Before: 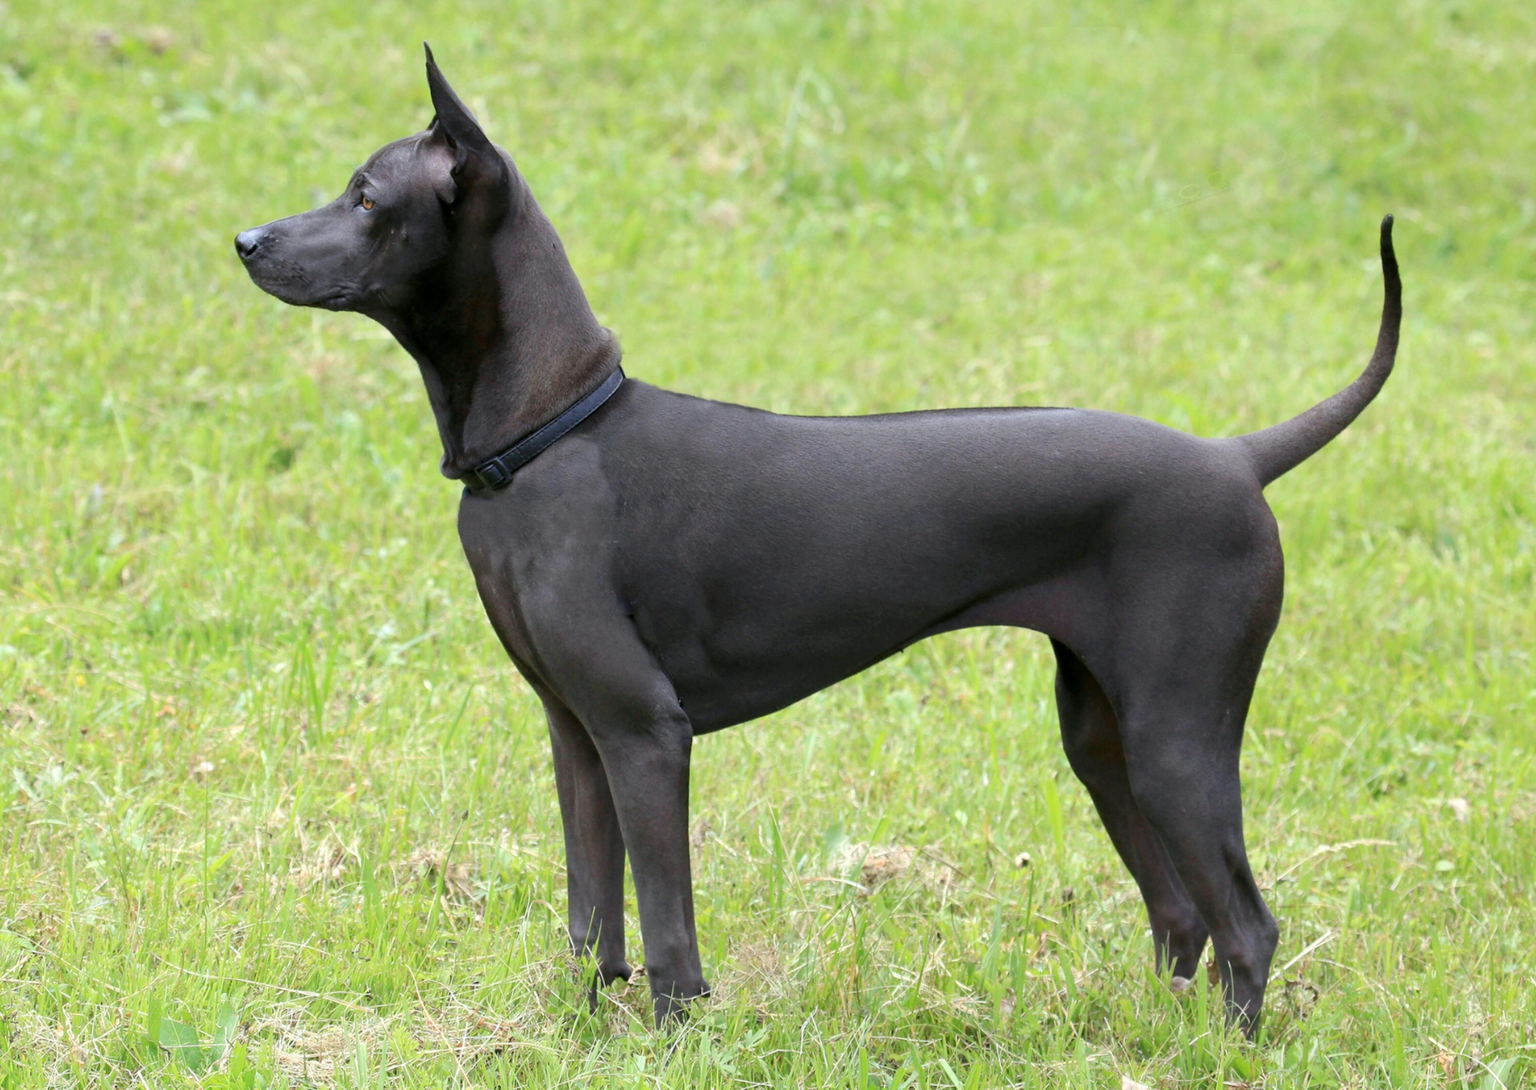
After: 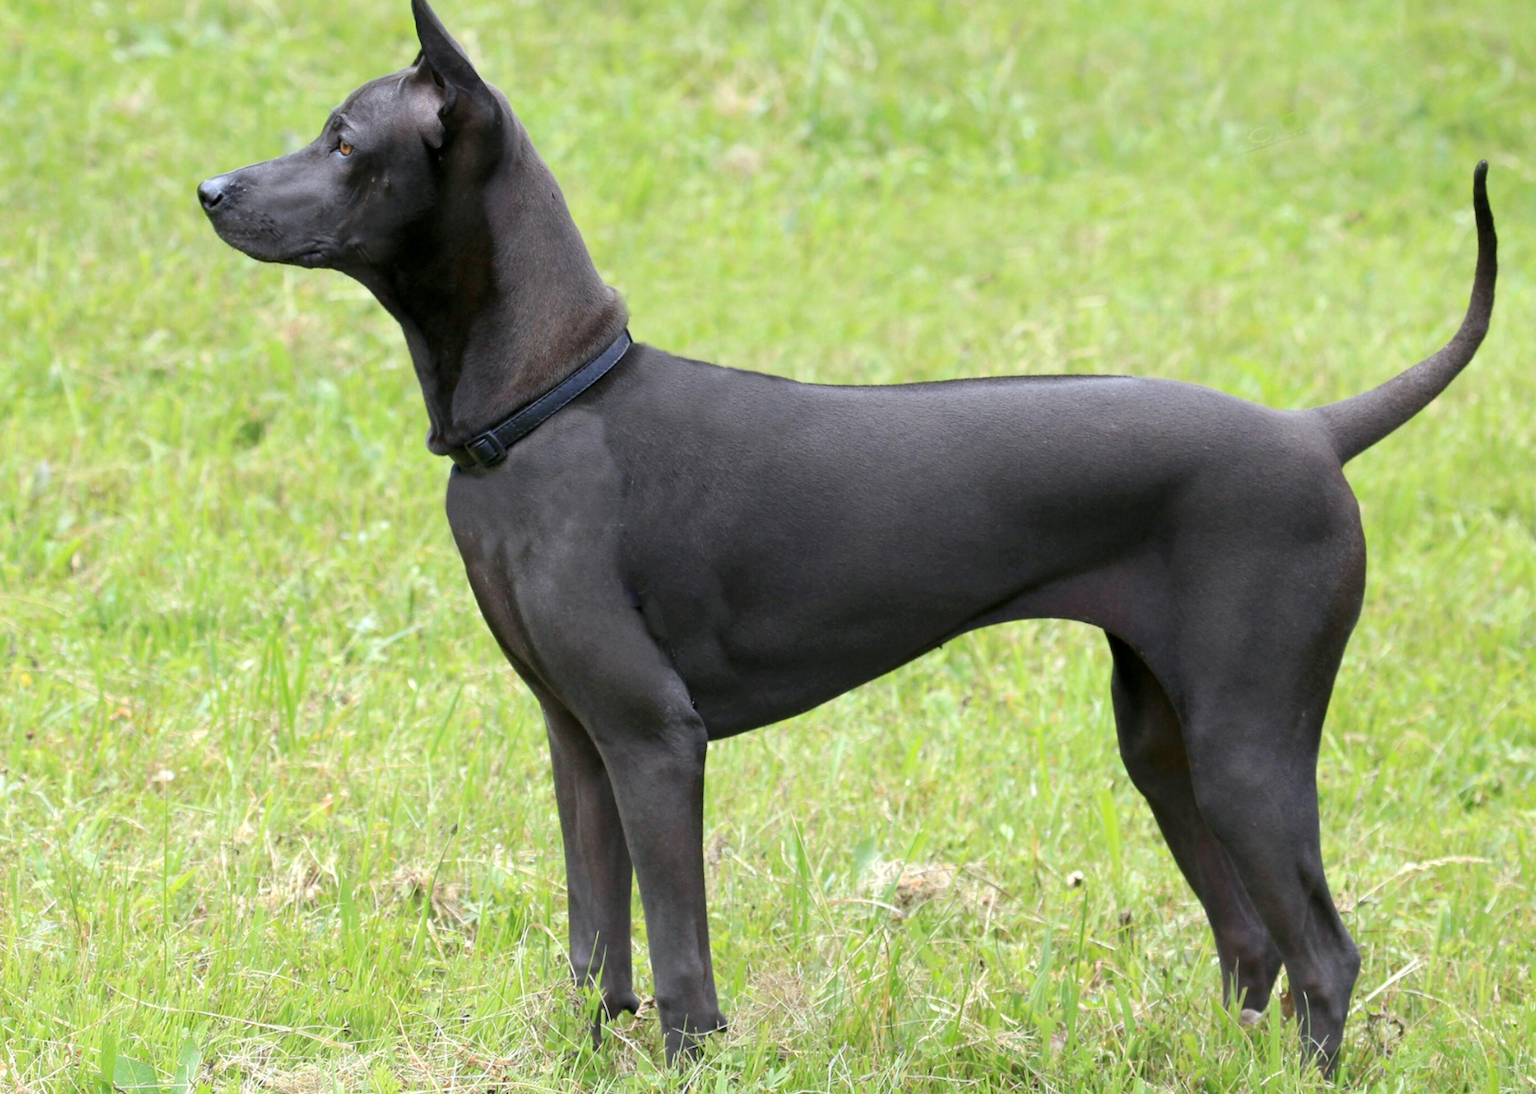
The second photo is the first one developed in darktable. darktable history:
crop: left 3.775%, top 6.472%, right 6.418%, bottom 3.267%
levels: mode automatic, white 99.92%
